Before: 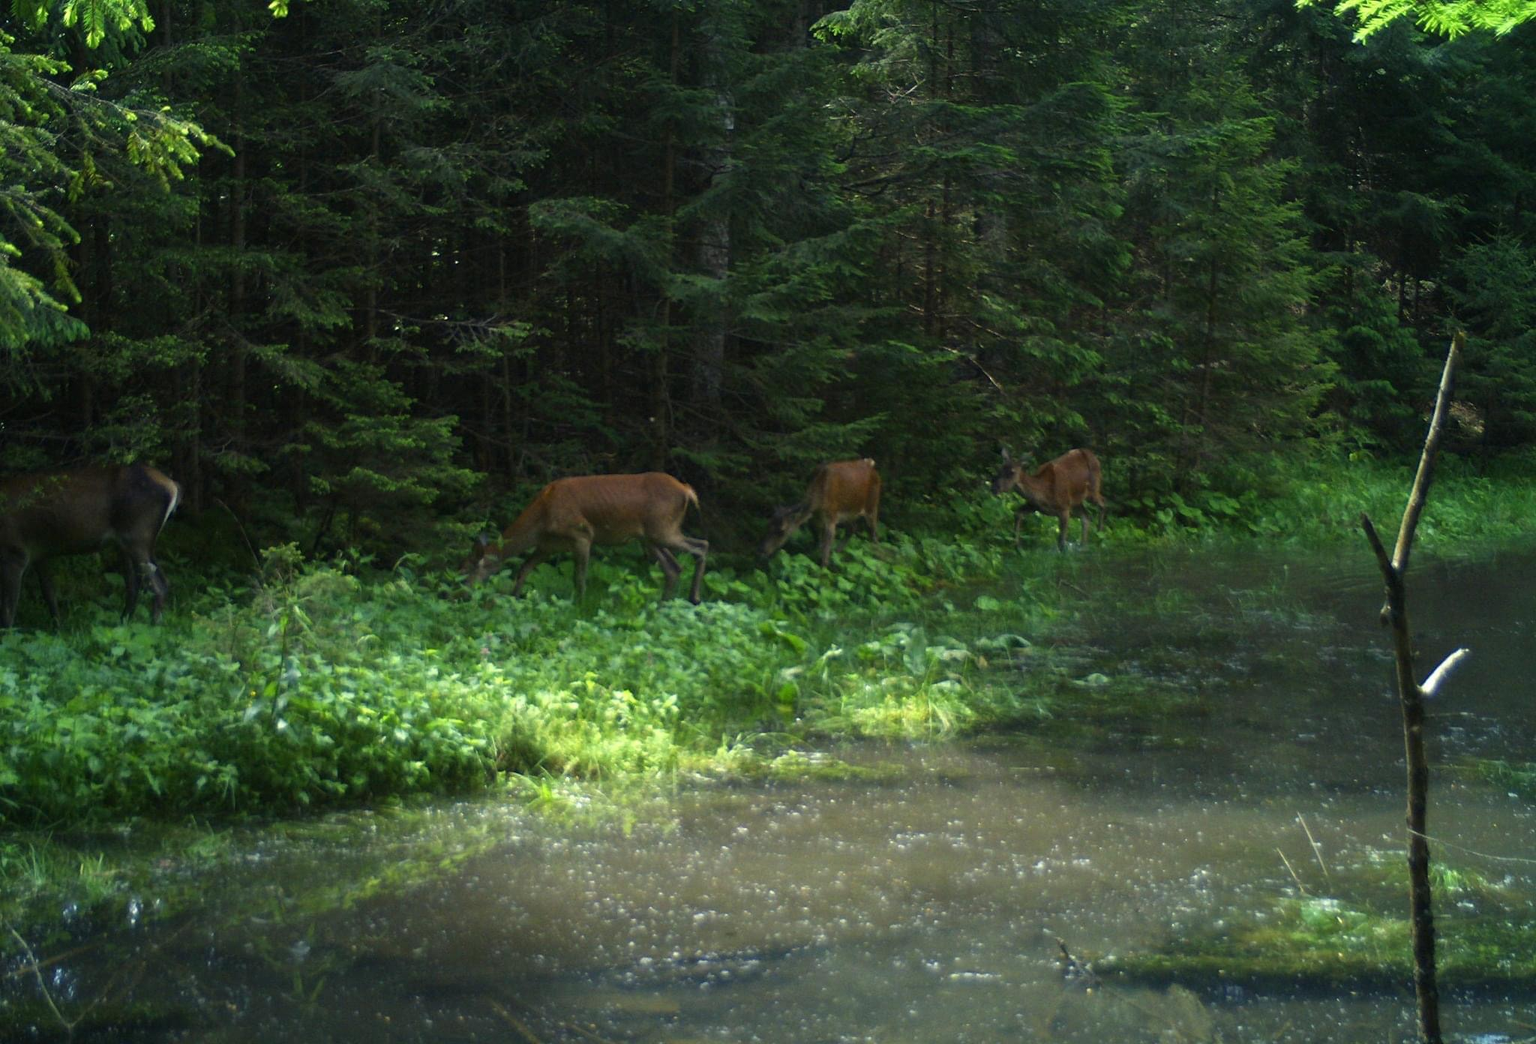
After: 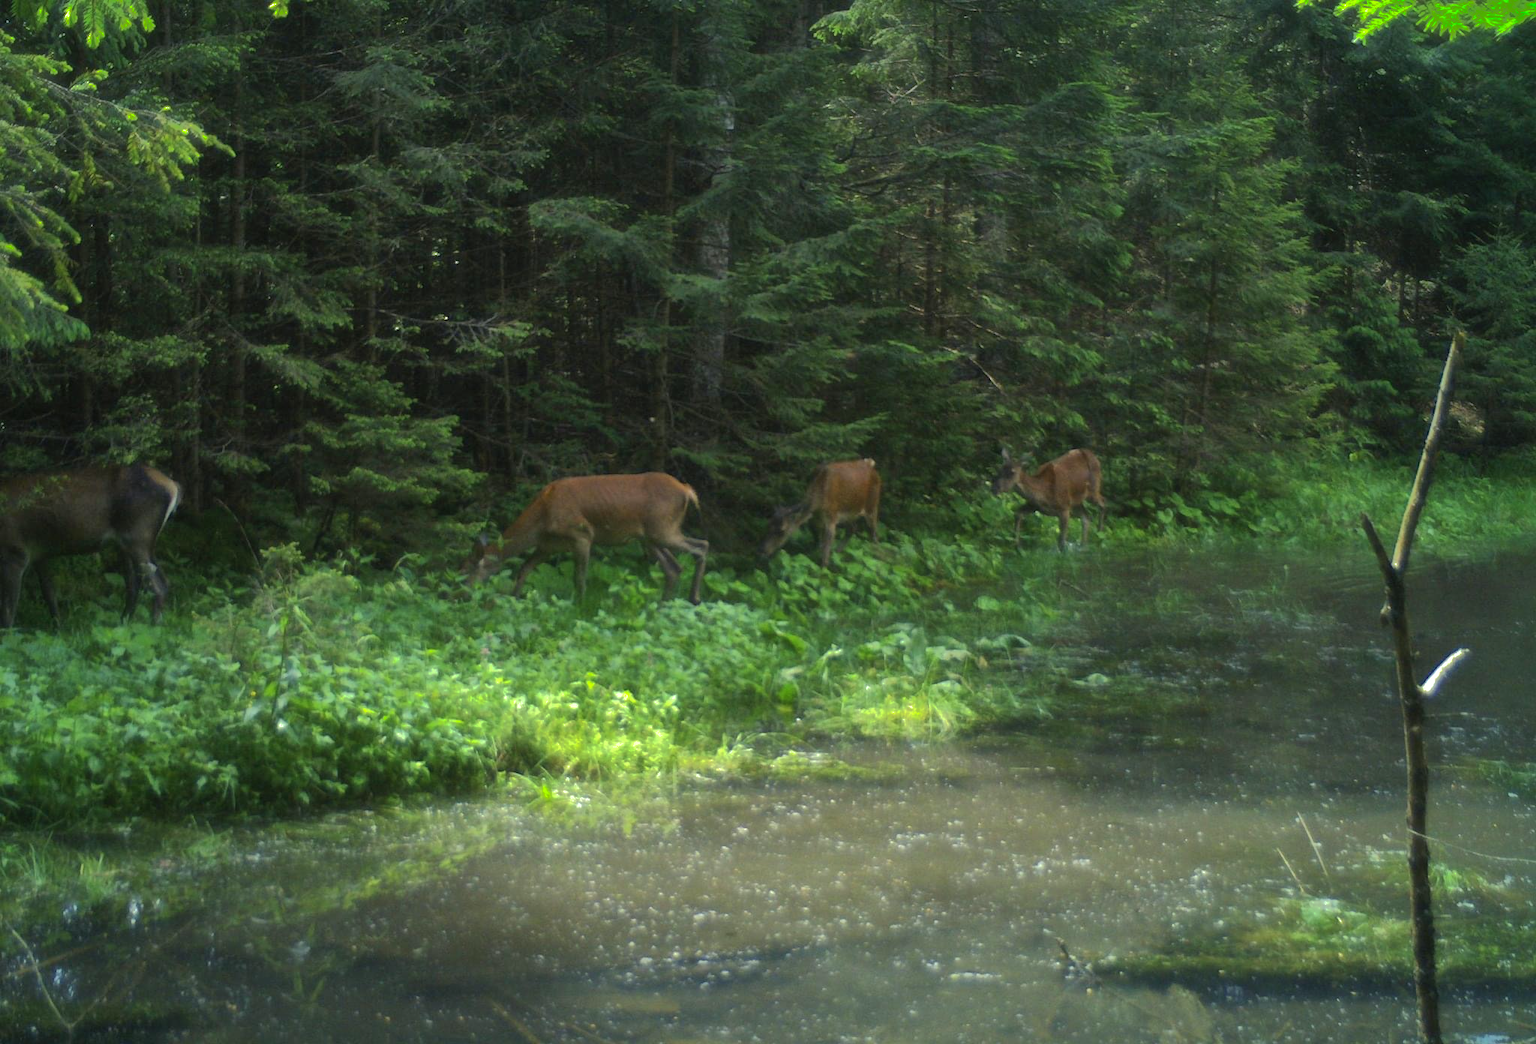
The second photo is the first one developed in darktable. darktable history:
haze removal: strength -0.111, adaptive false
exposure: exposure 0.169 EV, compensate exposure bias true, compensate highlight preservation false
shadows and highlights: shadows 39.14, highlights -75.31
